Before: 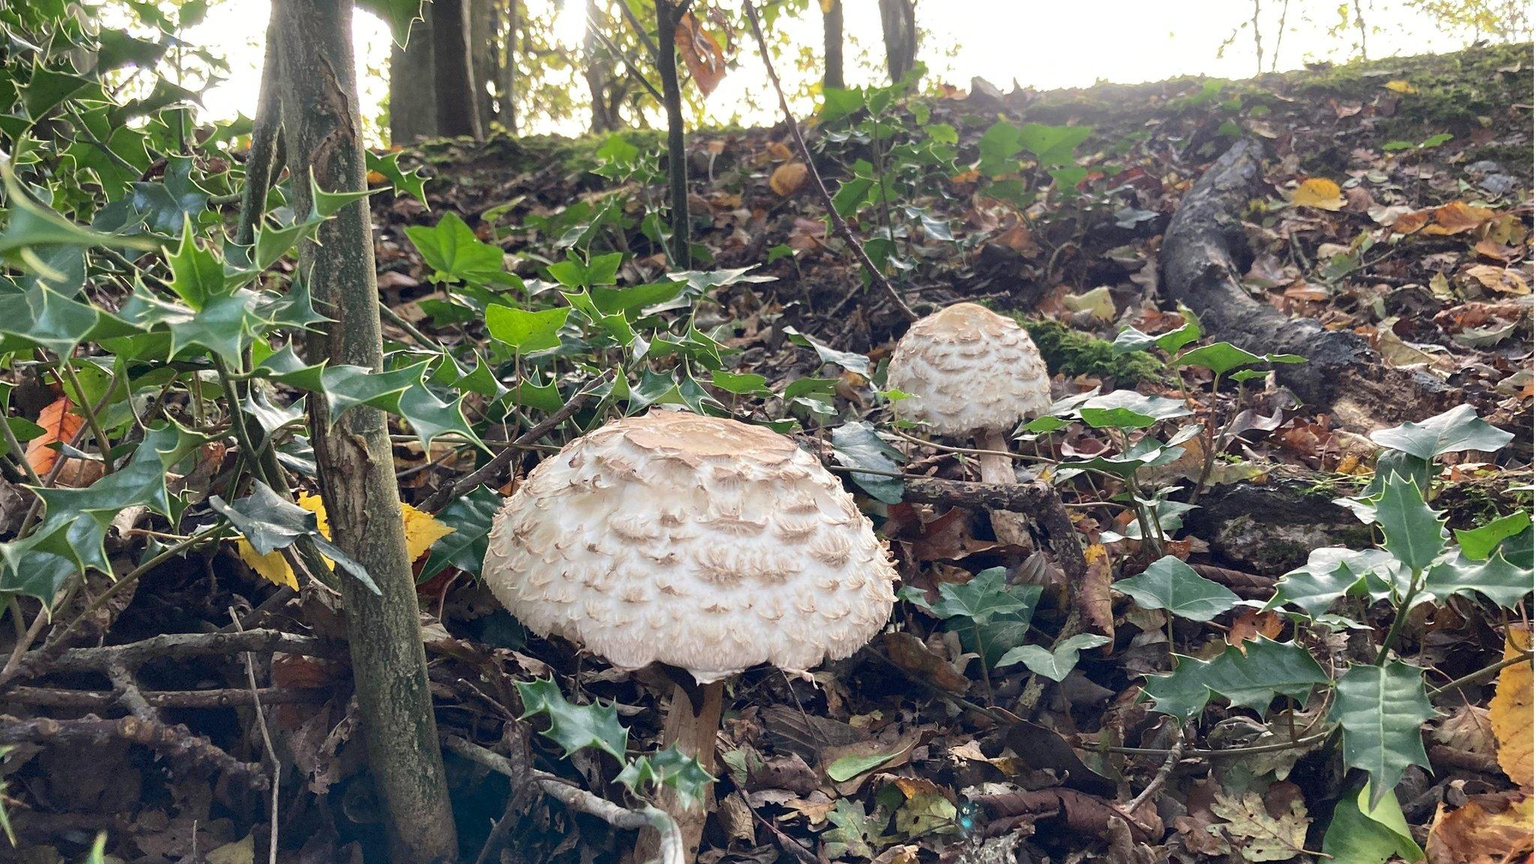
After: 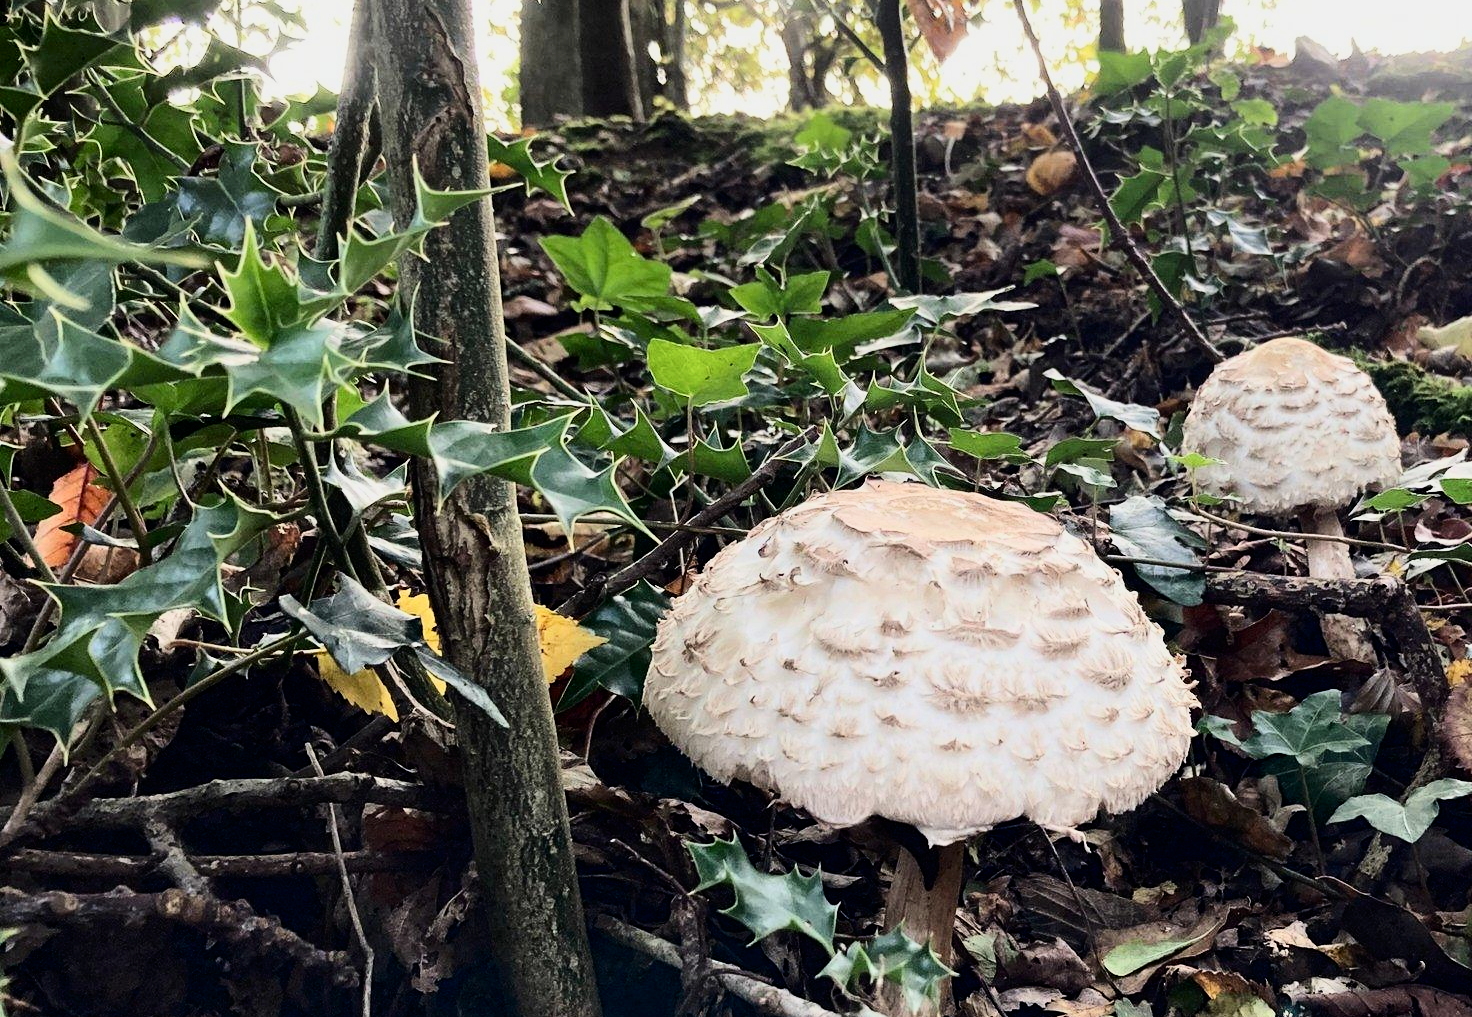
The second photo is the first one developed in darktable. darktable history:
exposure: black level correction 0.001, compensate highlight preservation false
contrast brightness saturation: contrast 0.28
filmic rgb: black relative exposure -7.75 EV, white relative exposure 4.4 EV, threshold 3 EV, hardness 3.76, latitude 50%, contrast 1.1, color science v5 (2021), contrast in shadows safe, contrast in highlights safe, enable highlight reconstruction true
crop: top 5.803%, right 27.864%, bottom 5.804%
